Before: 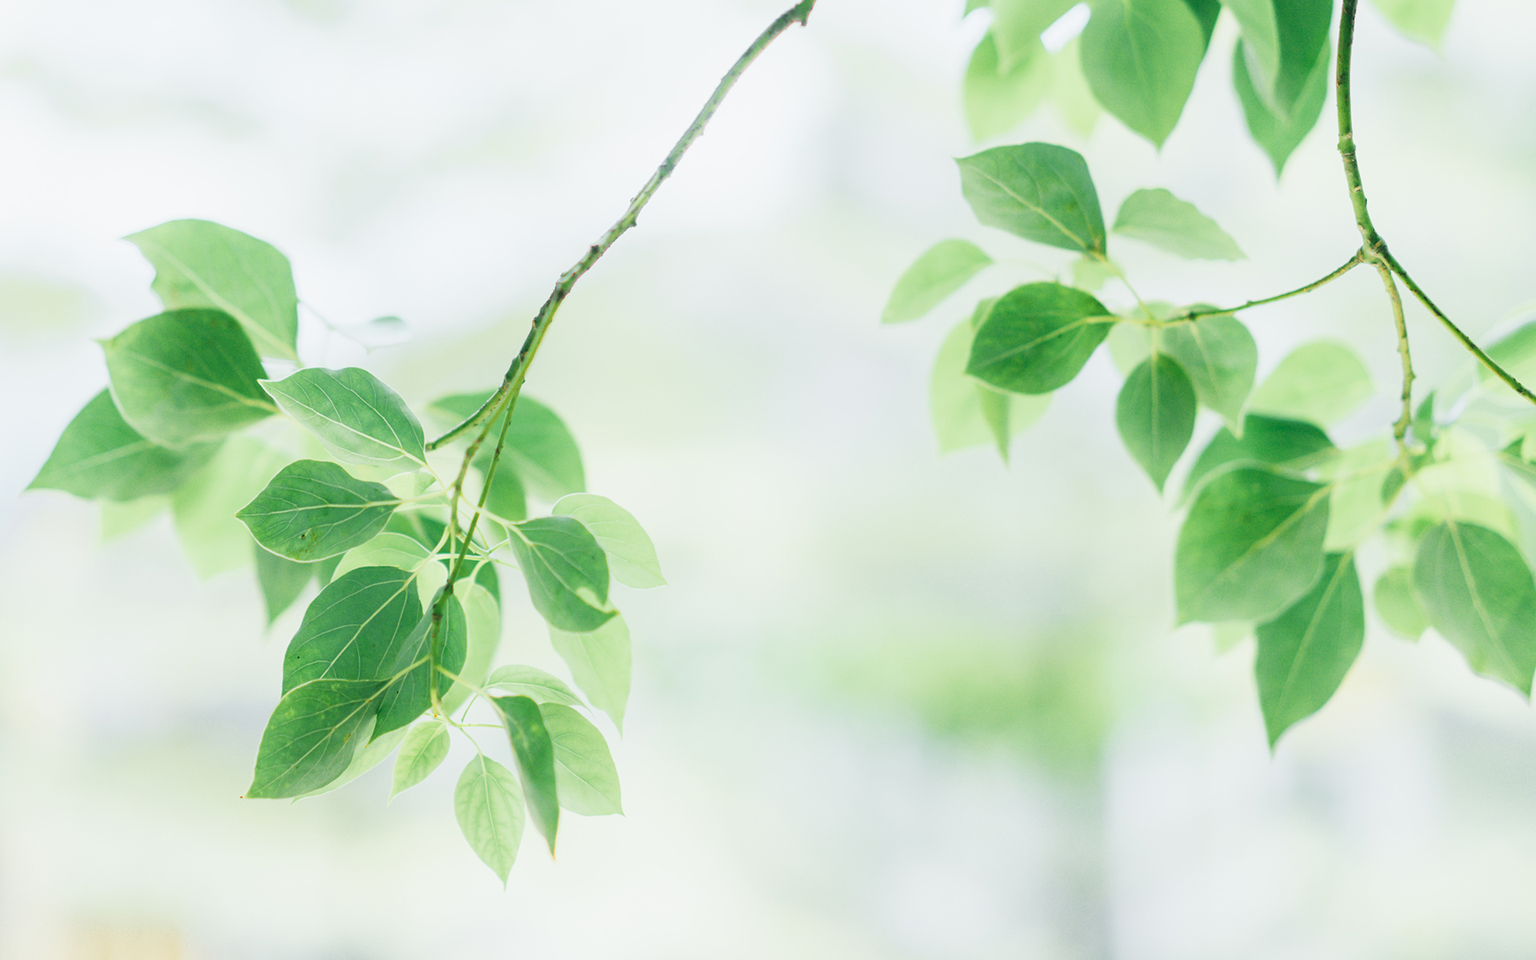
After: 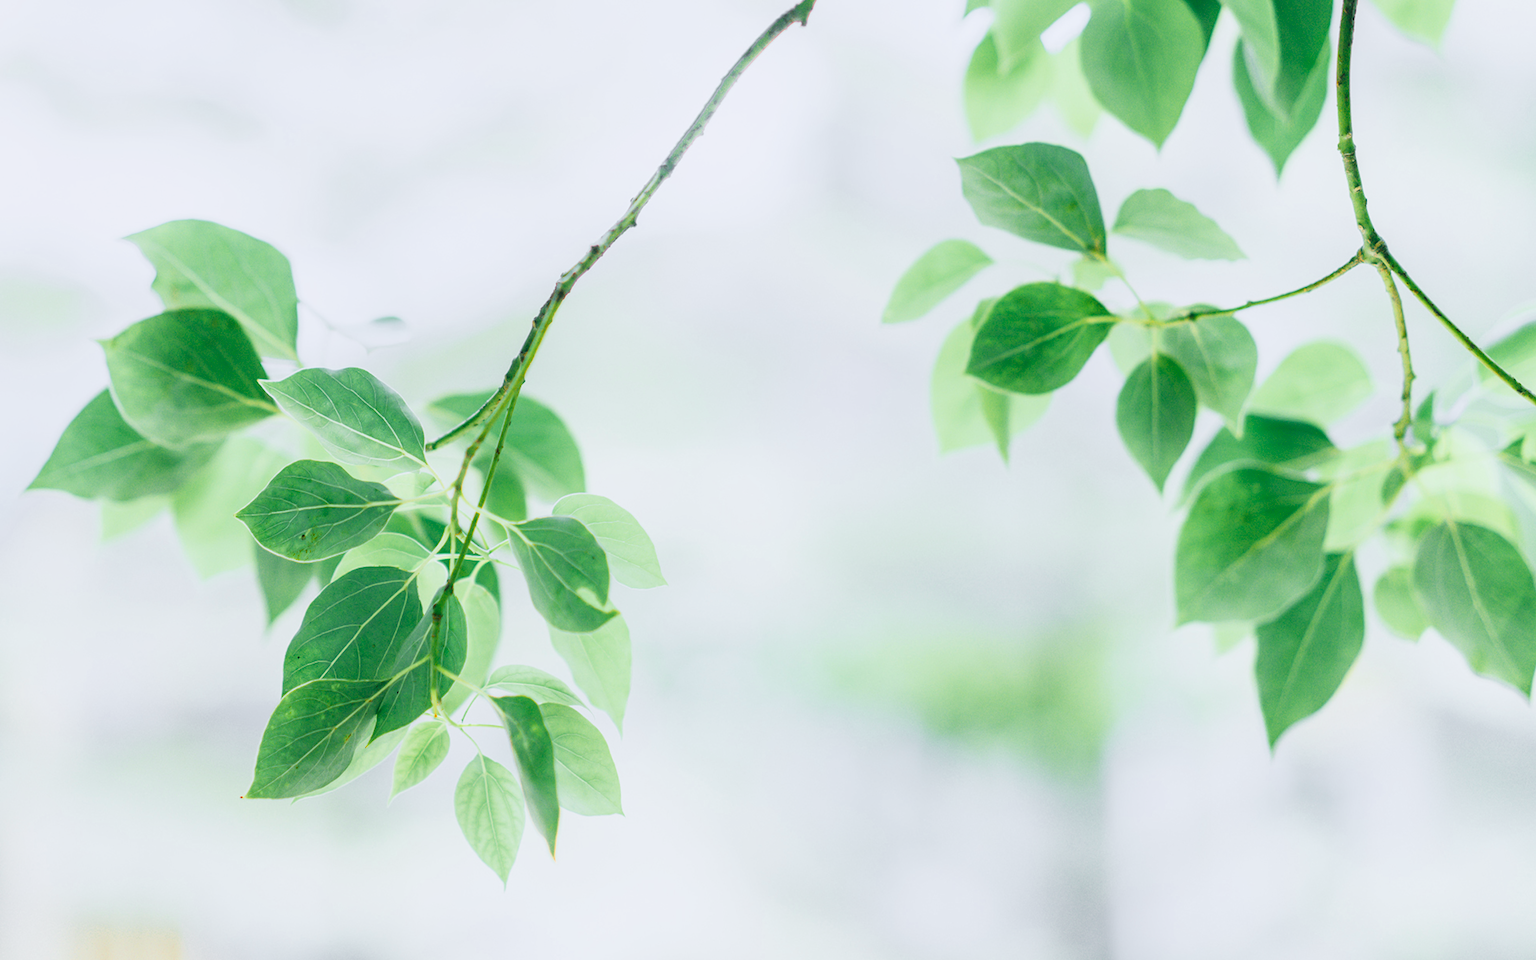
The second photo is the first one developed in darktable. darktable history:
filmic rgb: black relative exposure -16 EV, white relative exposure 2.93 EV, hardness 10.04, color science v6 (2022)
color zones: curves: ch1 [(0.25, 0.61) (0.75, 0.248)]
color calibration: illuminant as shot in camera, x 0.358, y 0.373, temperature 4628.91 K
local contrast: on, module defaults
